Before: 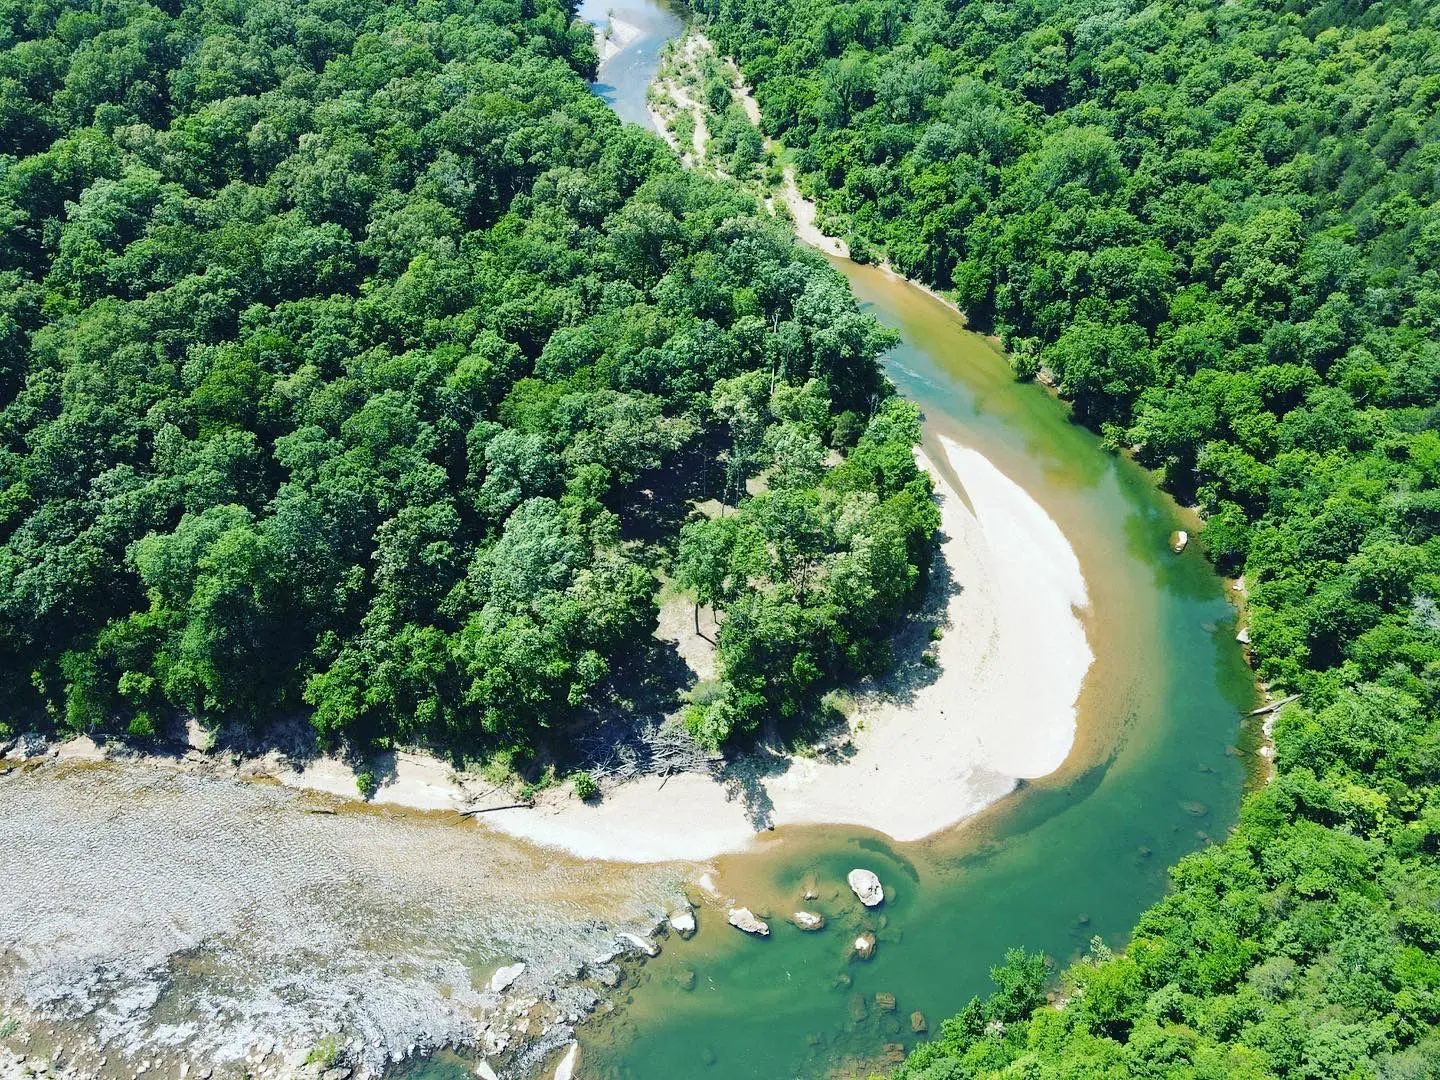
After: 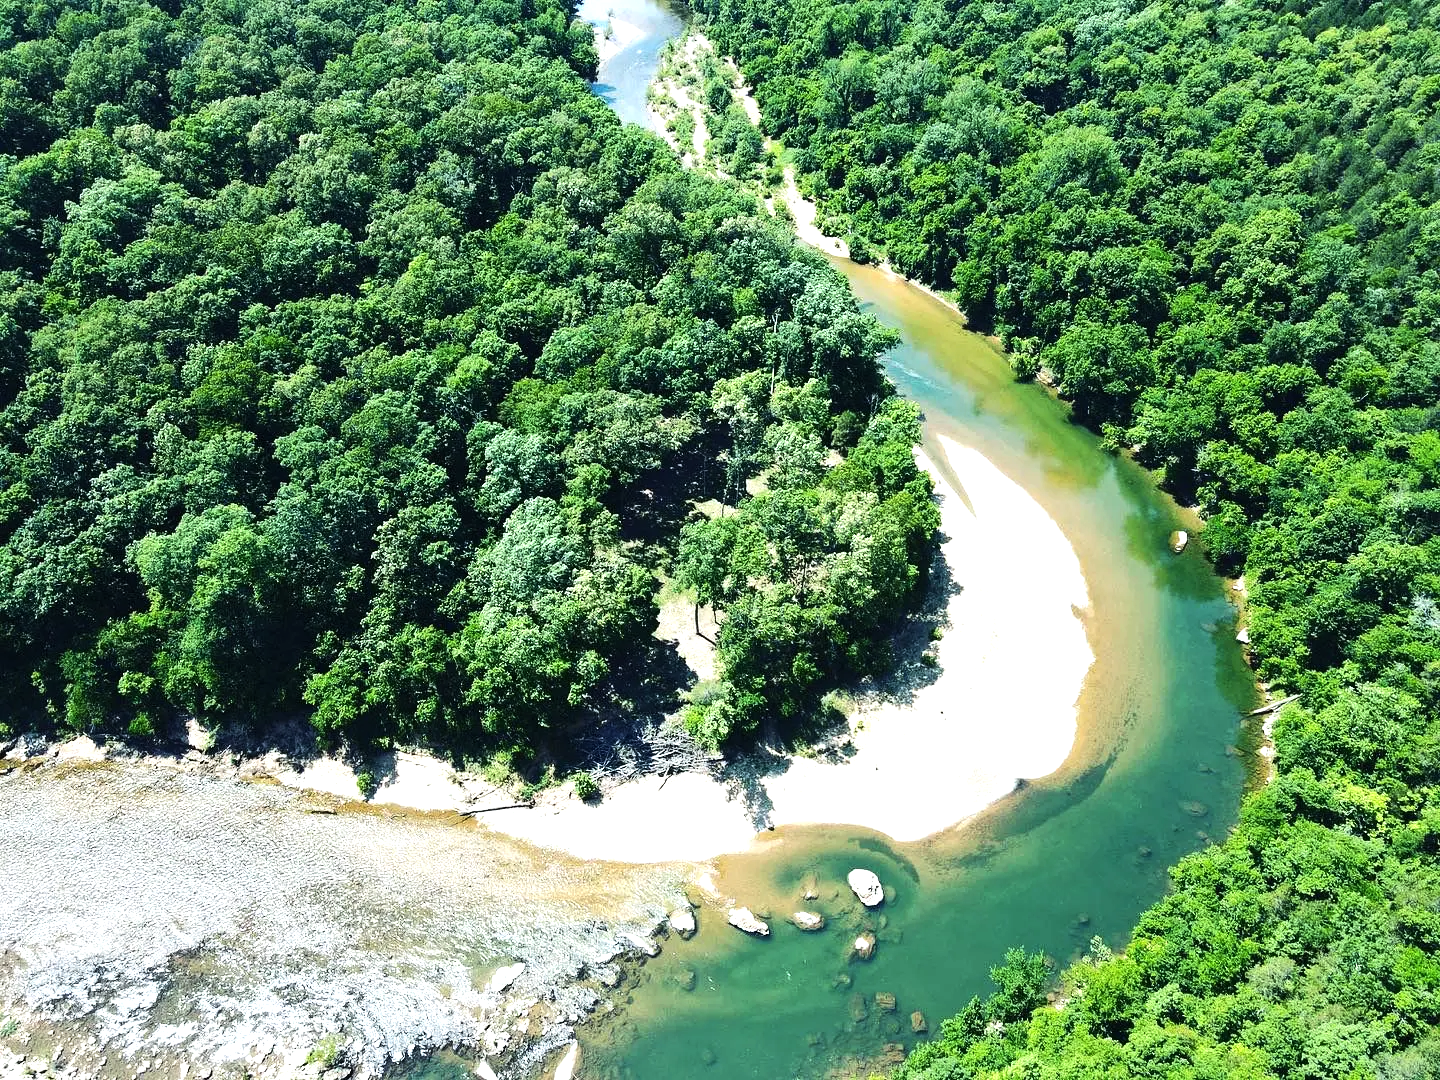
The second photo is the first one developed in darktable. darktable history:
tone equalizer: -8 EV -0.739 EV, -7 EV -0.702 EV, -6 EV -0.603 EV, -5 EV -0.382 EV, -3 EV 0.392 EV, -2 EV 0.6 EV, -1 EV 0.699 EV, +0 EV 0.751 EV, edges refinement/feathering 500, mask exposure compensation -1.57 EV, preserve details no
